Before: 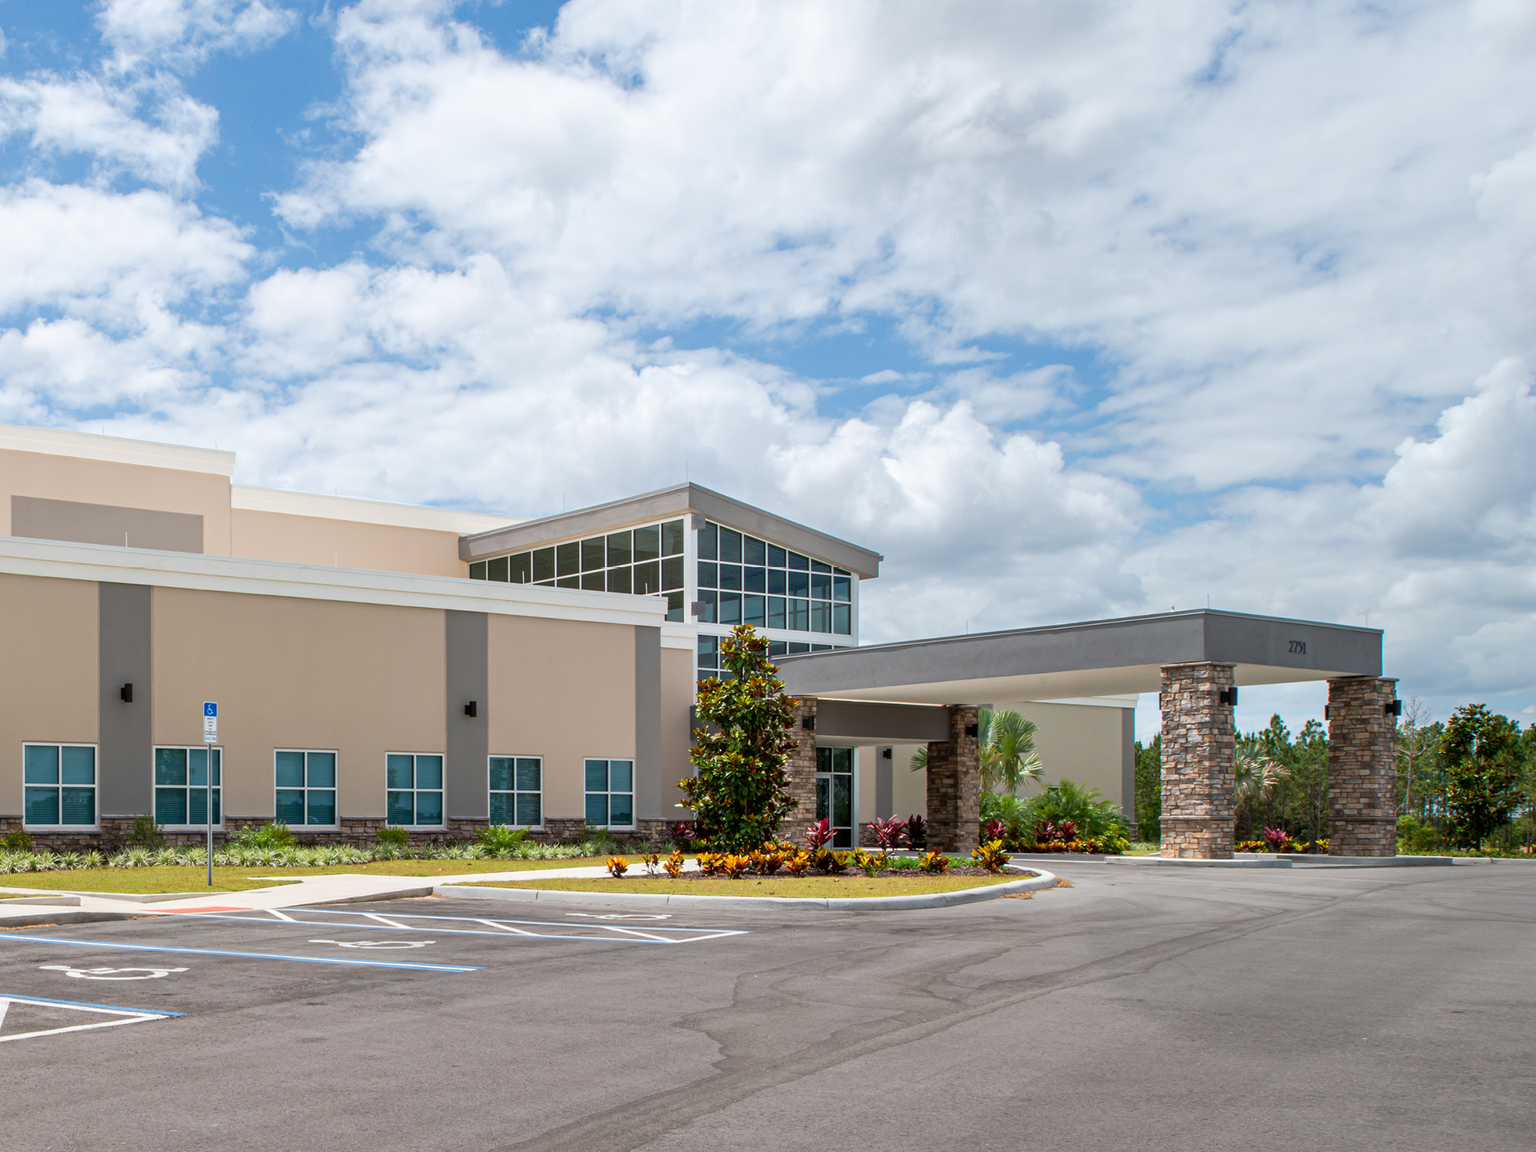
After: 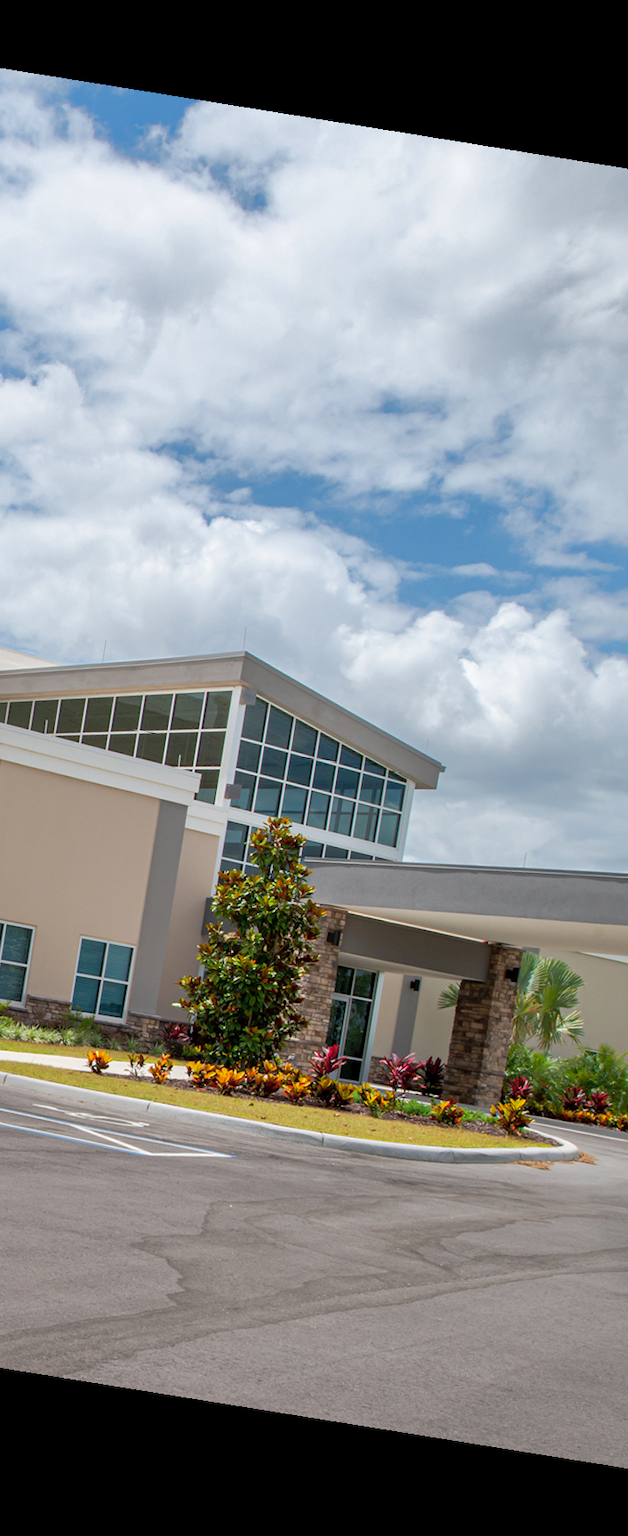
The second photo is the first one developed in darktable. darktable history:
shadows and highlights: on, module defaults
crop: left 33.36%, right 33.36%
rotate and perspective: rotation 9.12°, automatic cropping off
